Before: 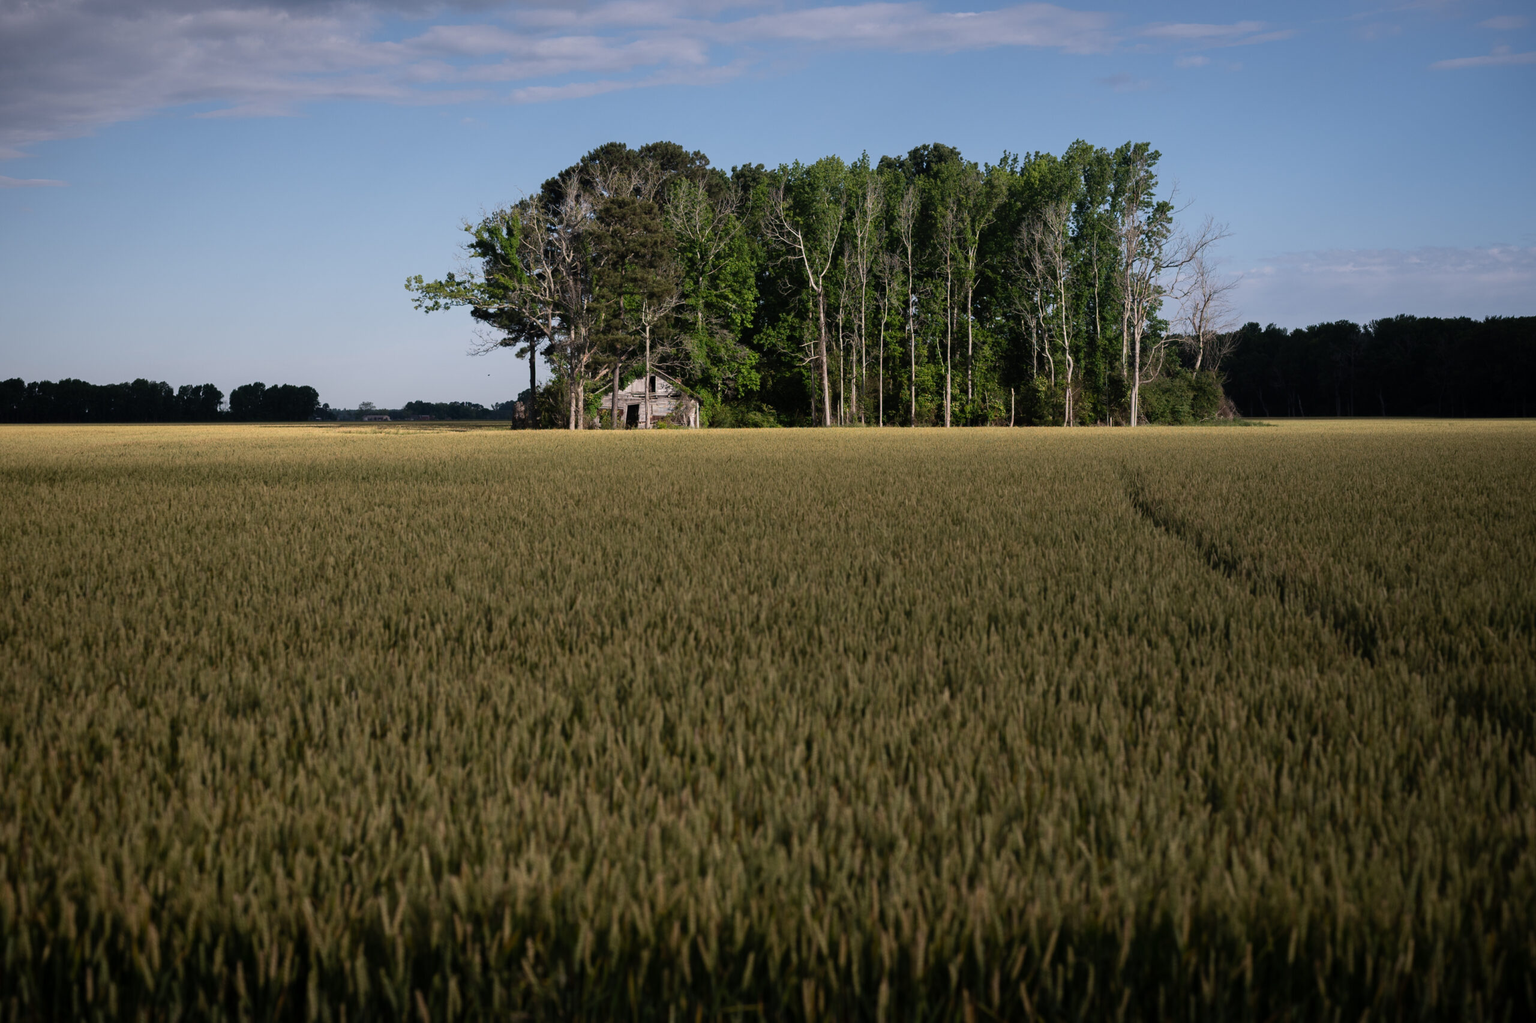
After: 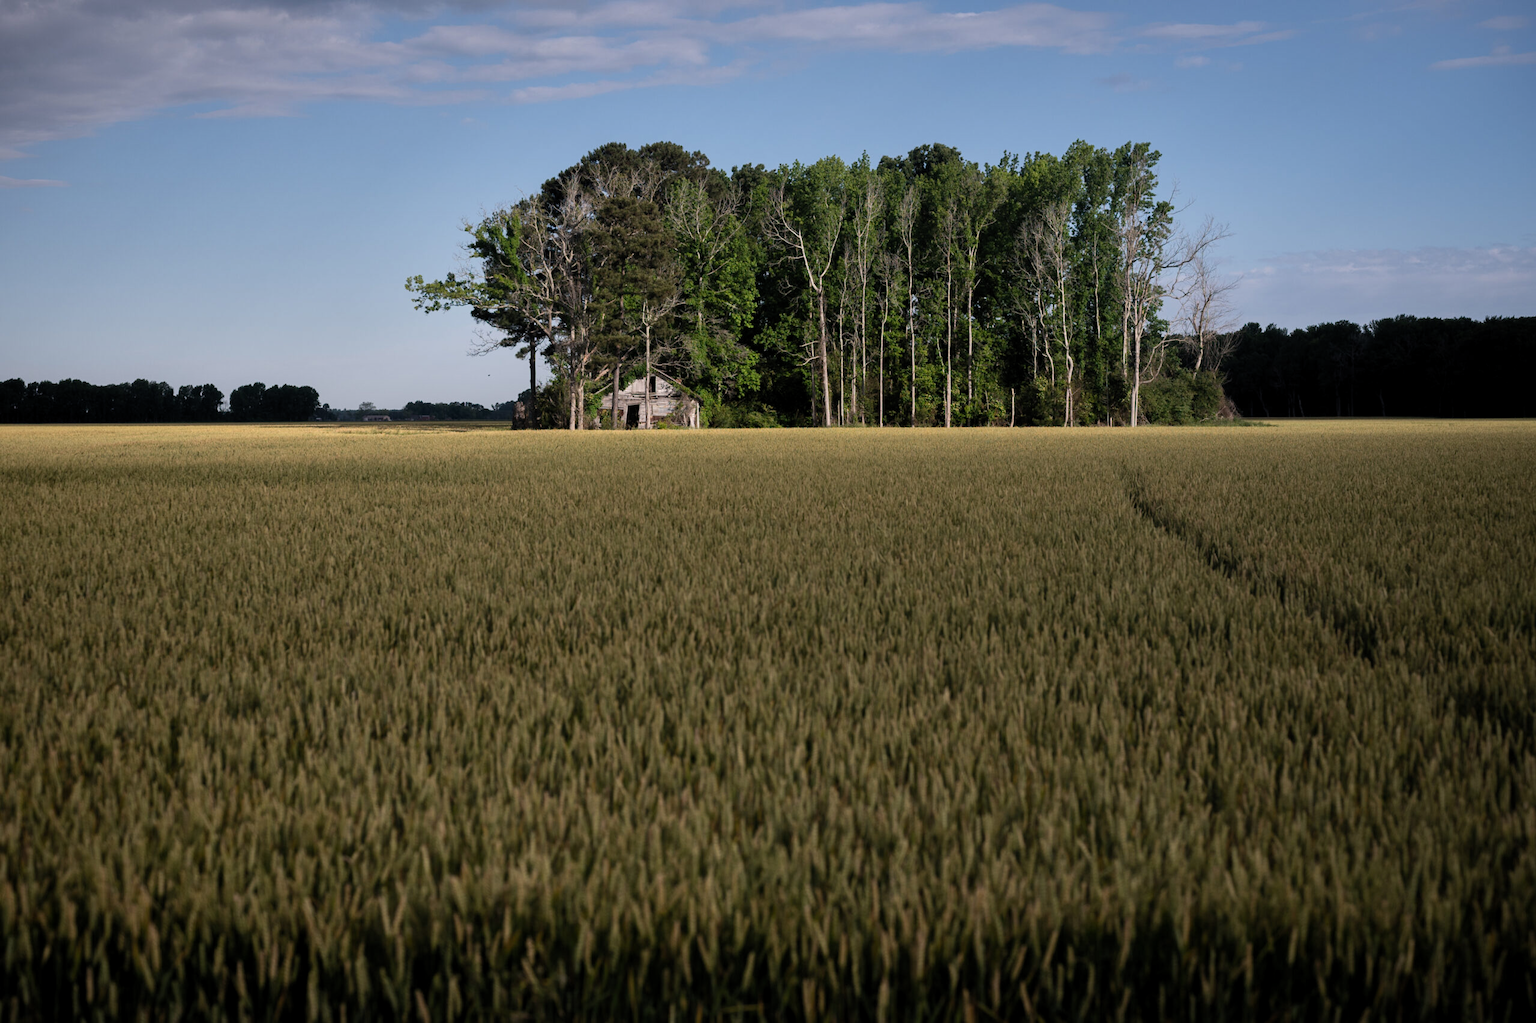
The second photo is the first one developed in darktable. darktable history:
levels: levels [0.016, 0.5, 0.996]
shadows and highlights: shadows 12, white point adjustment 1.2, soften with gaussian
